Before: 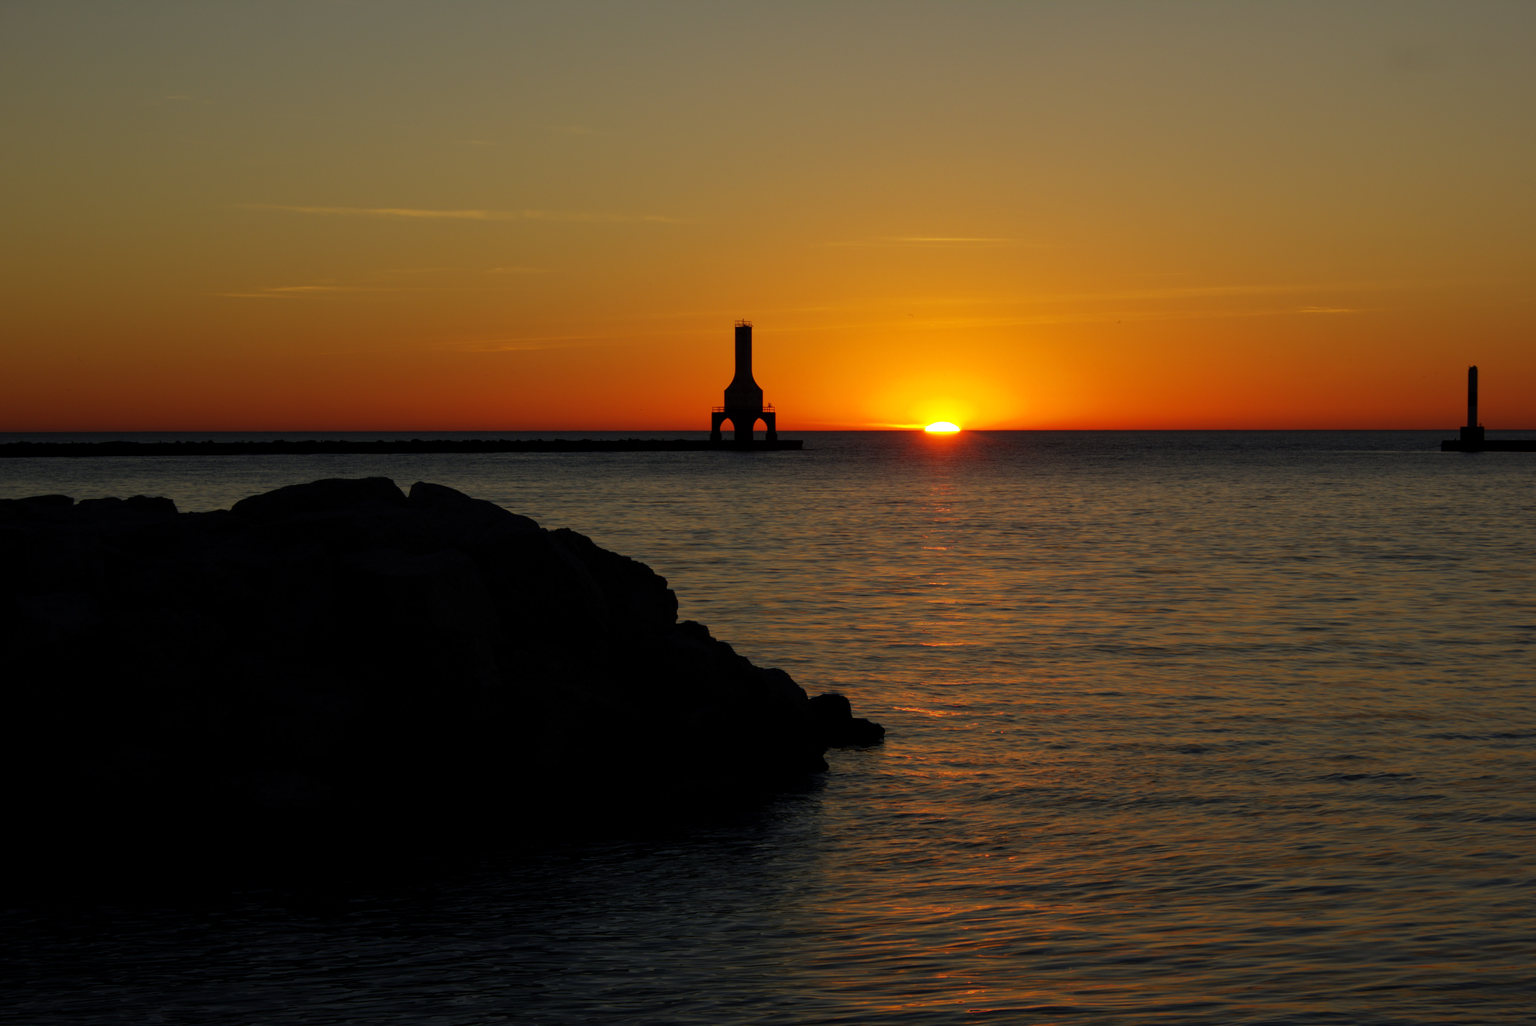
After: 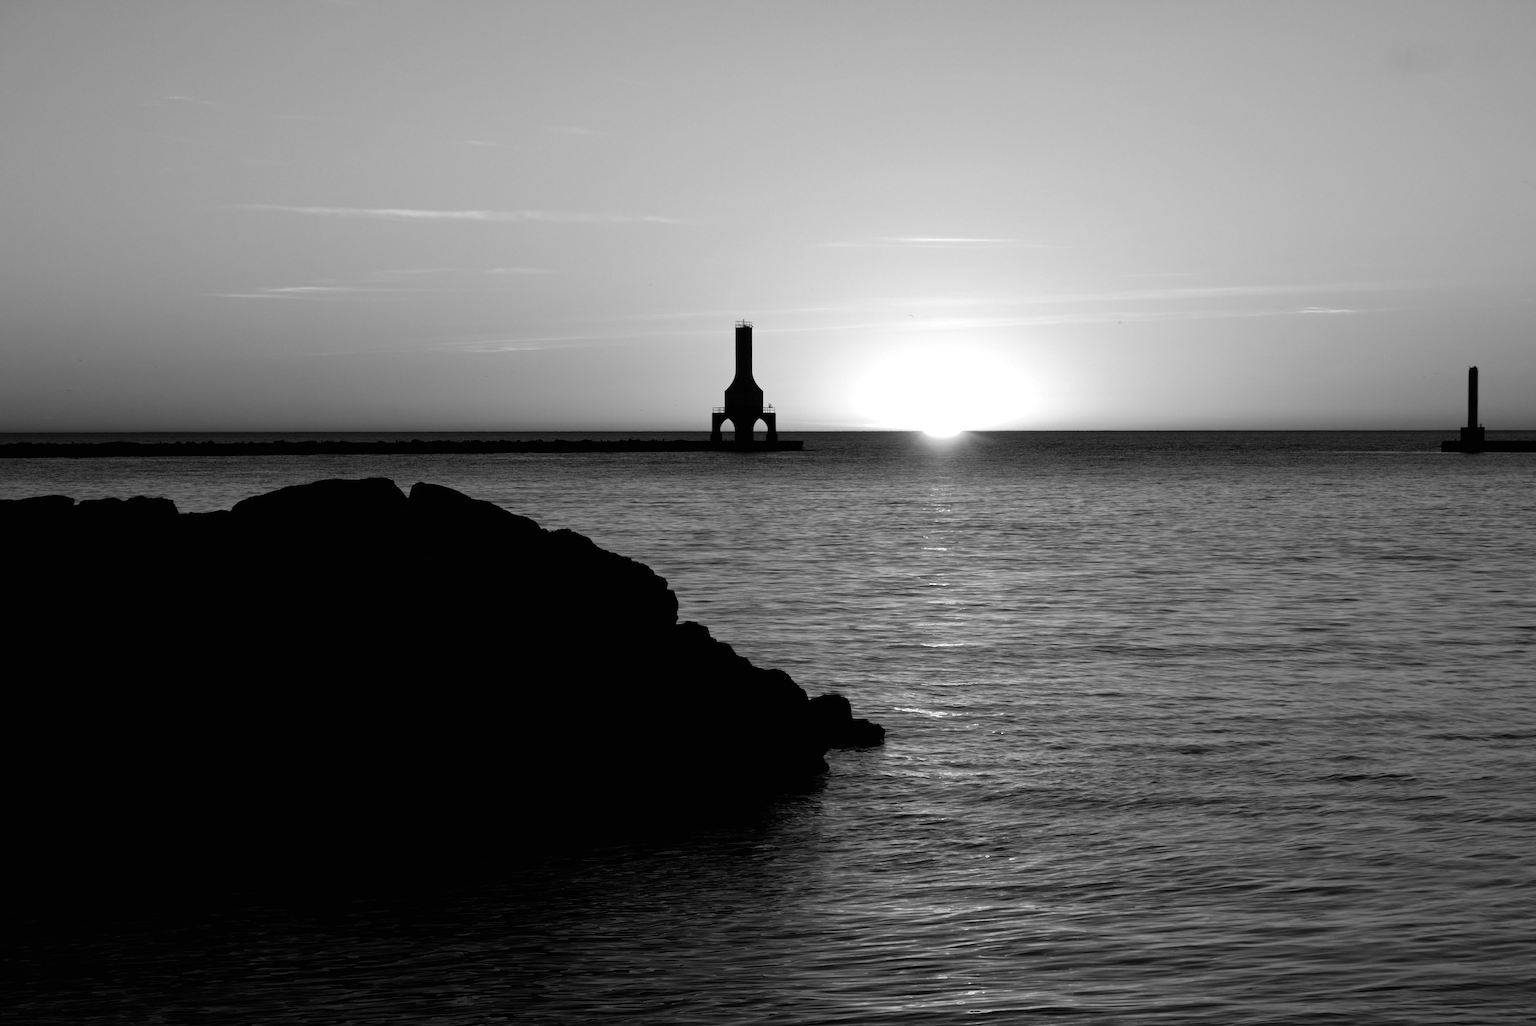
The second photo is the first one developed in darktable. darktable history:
monochrome: size 3.1
sharpen: on, module defaults
exposure: black level correction 0, exposure 1.2 EV, compensate exposure bias true, compensate highlight preservation false
